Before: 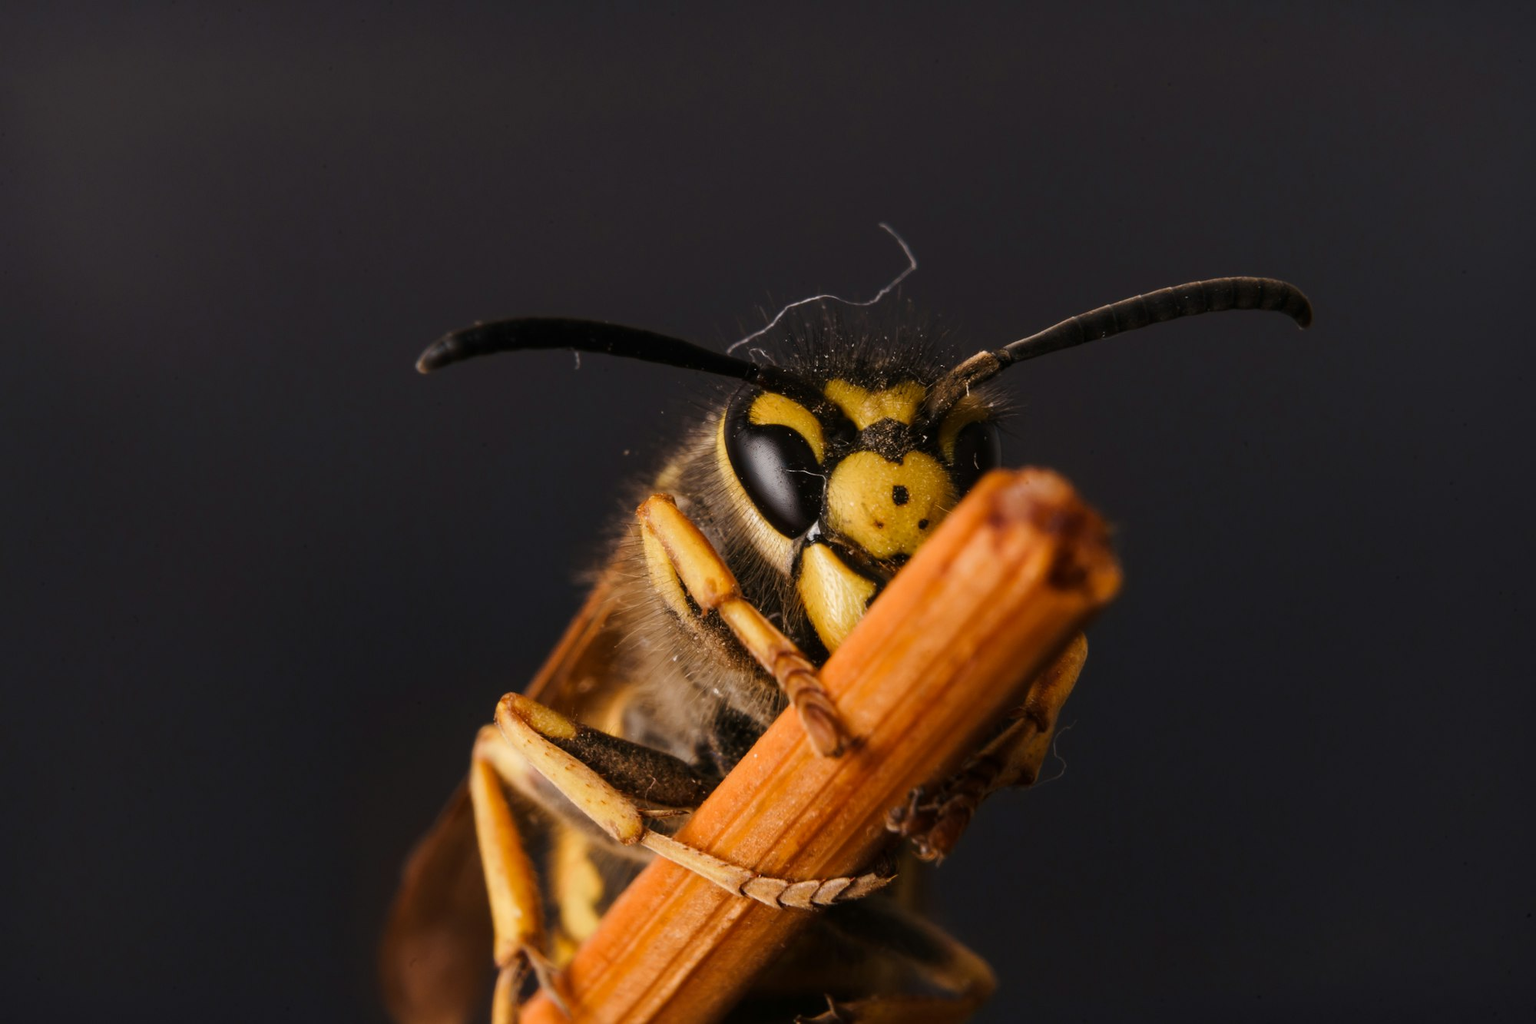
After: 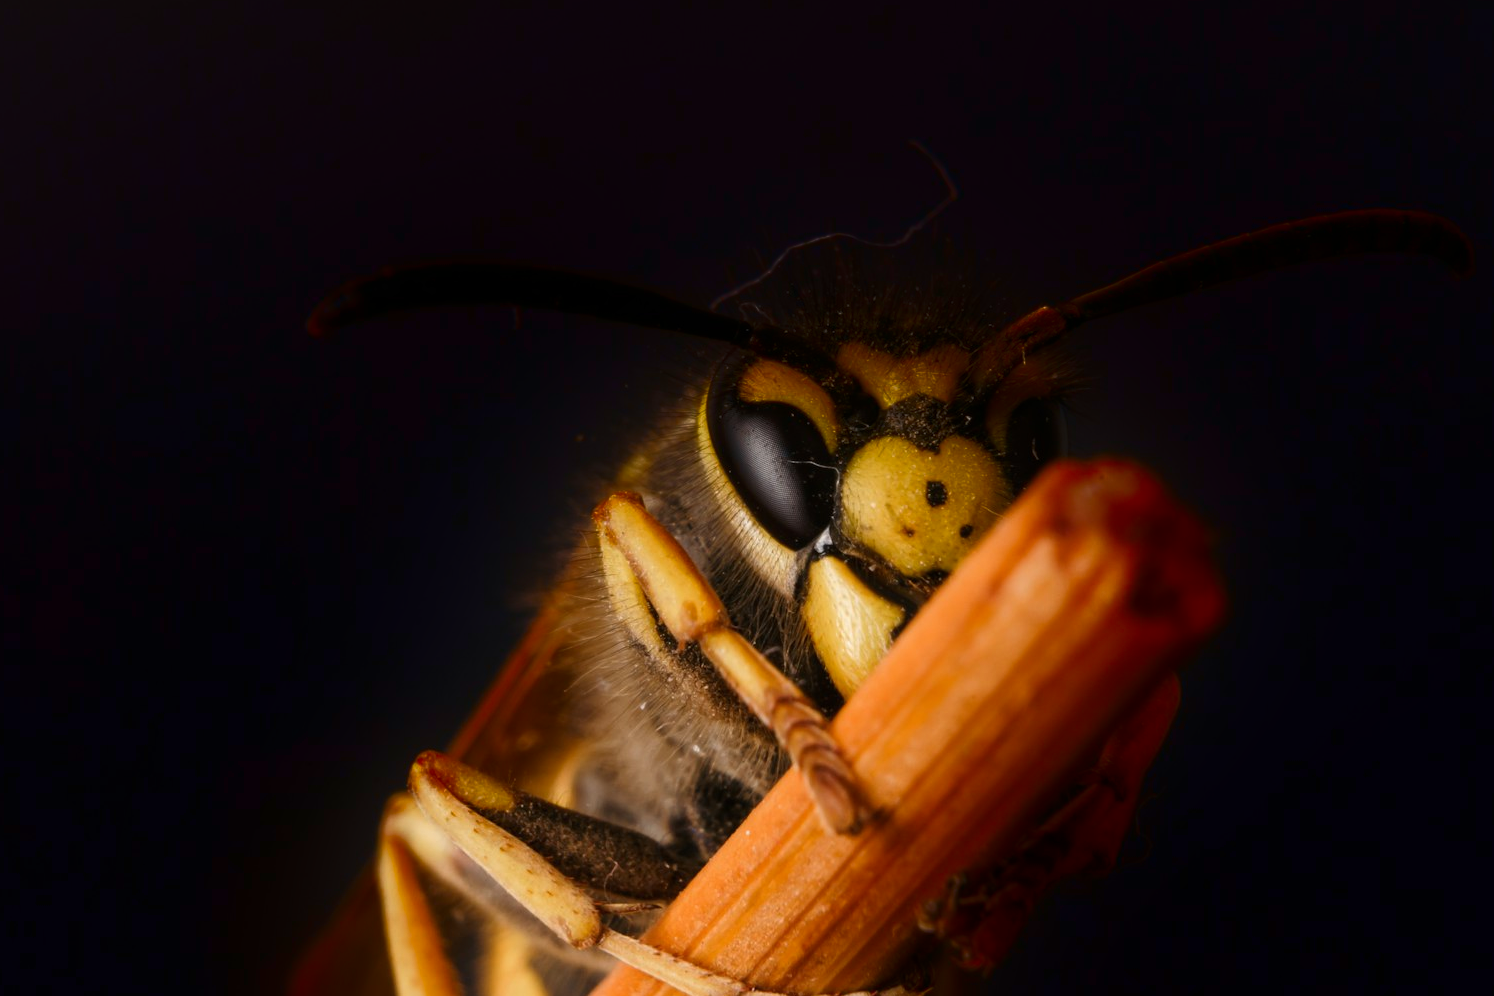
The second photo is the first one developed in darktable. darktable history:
crop and rotate: left 11.831%, top 11.346%, right 13.429%, bottom 13.899%
shadows and highlights: shadows -90, highlights 90, soften with gaussian
